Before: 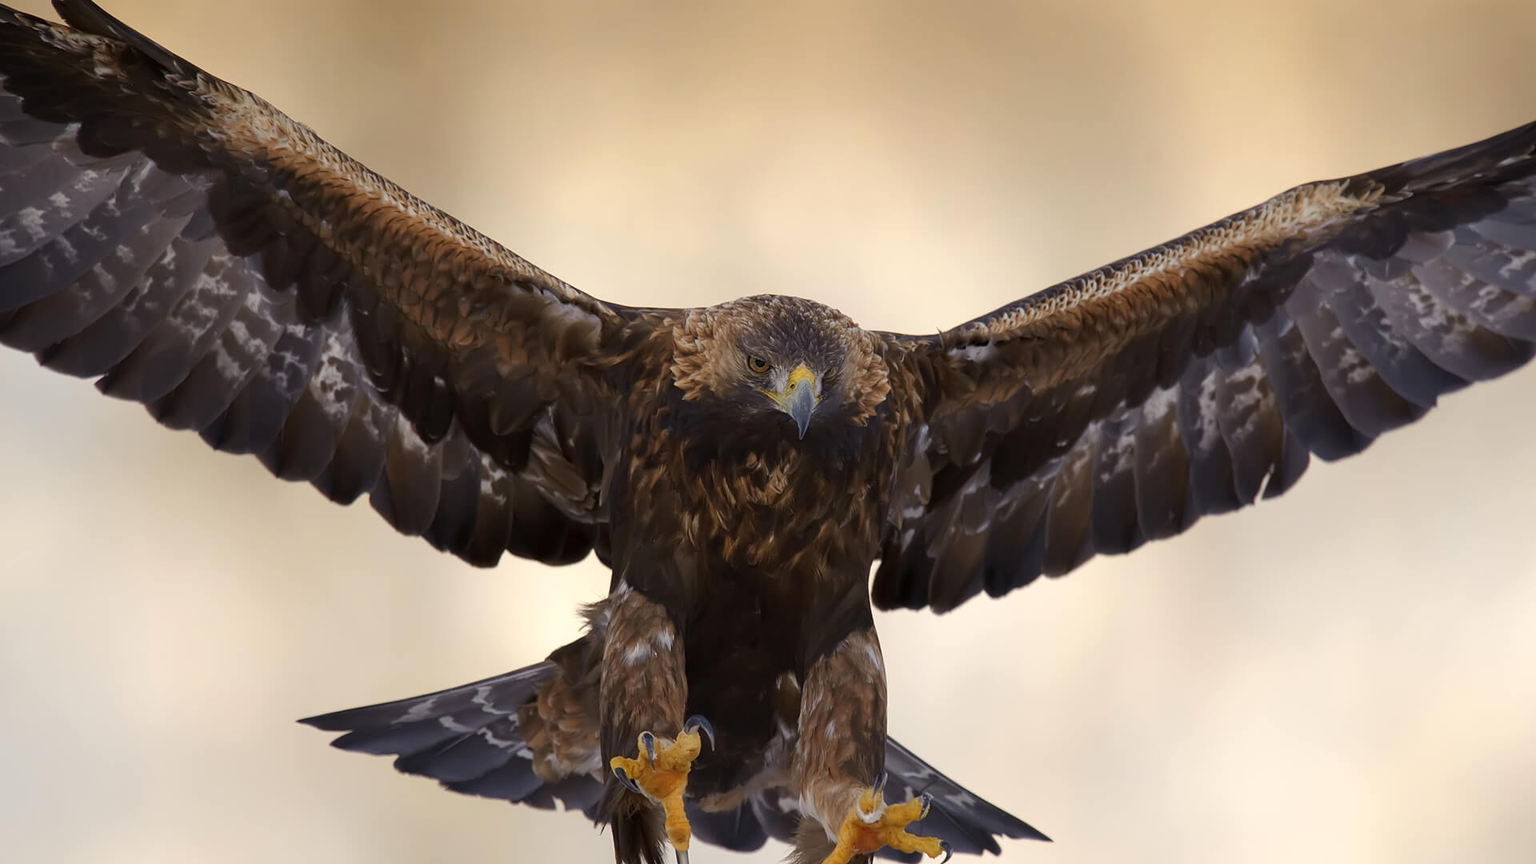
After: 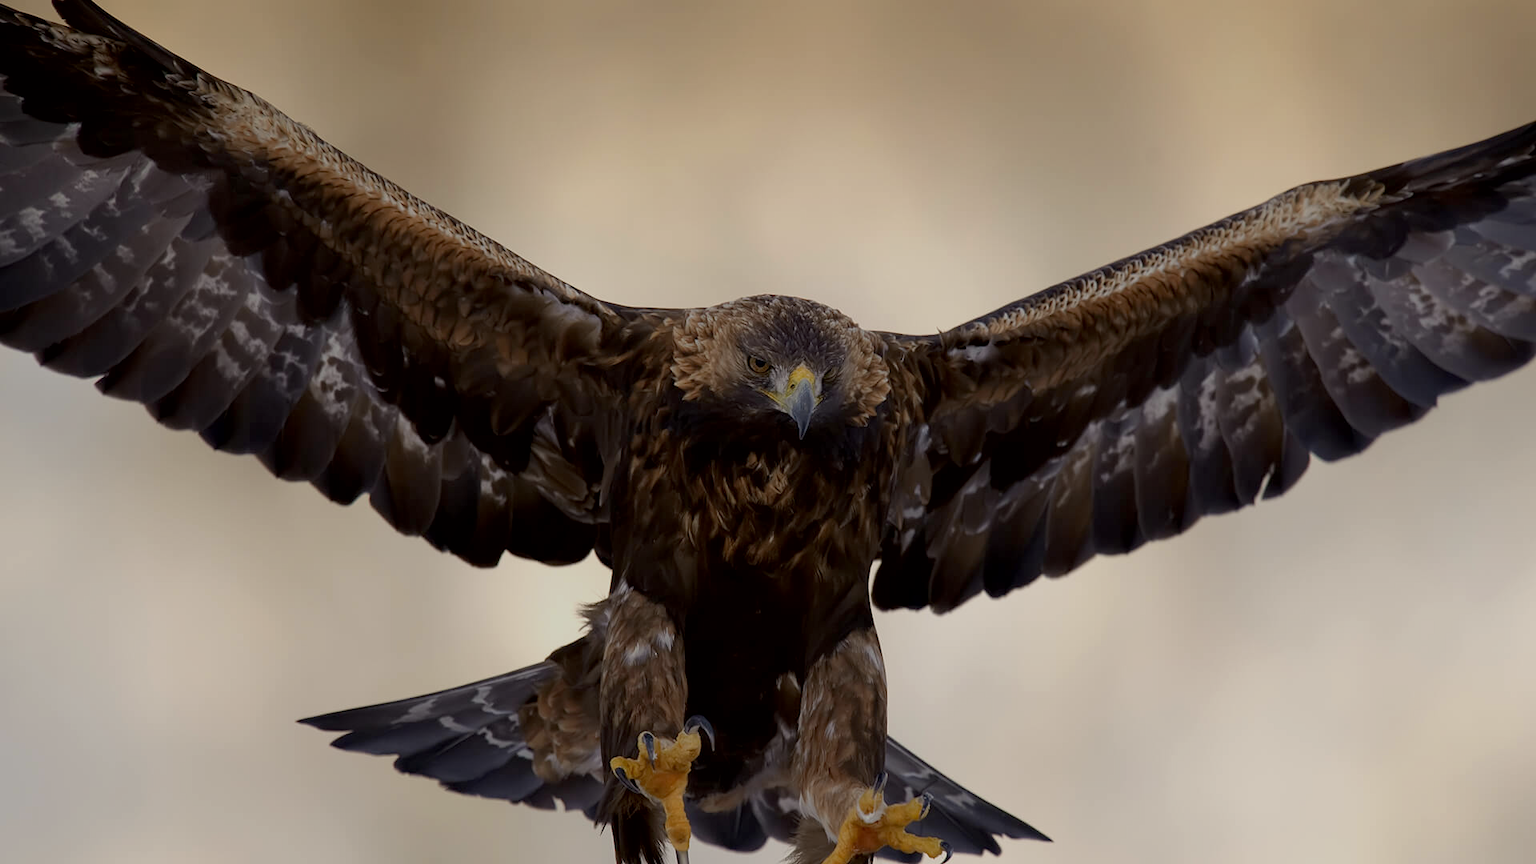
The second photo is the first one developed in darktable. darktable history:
exposure: black level correction 0.009, exposure -0.637 EV, compensate highlight preservation false
contrast brightness saturation: saturation -0.1
color zones: curves: ch0 [(0, 0.5) (0.143, 0.5) (0.286, 0.5) (0.429, 0.5) (0.62, 0.489) (0.714, 0.445) (0.844, 0.496) (1, 0.5)]; ch1 [(0, 0.5) (0.143, 0.5) (0.286, 0.5) (0.429, 0.5) (0.571, 0.5) (0.714, 0.523) (0.857, 0.5) (1, 0.5)]
white balance: emerald 1
